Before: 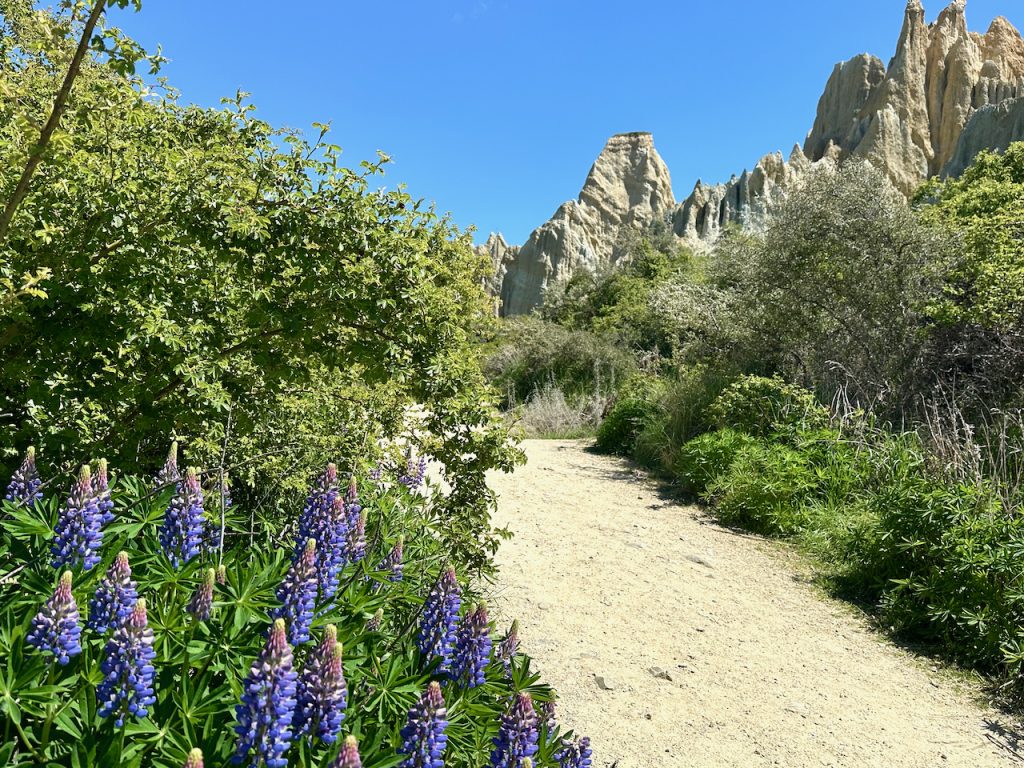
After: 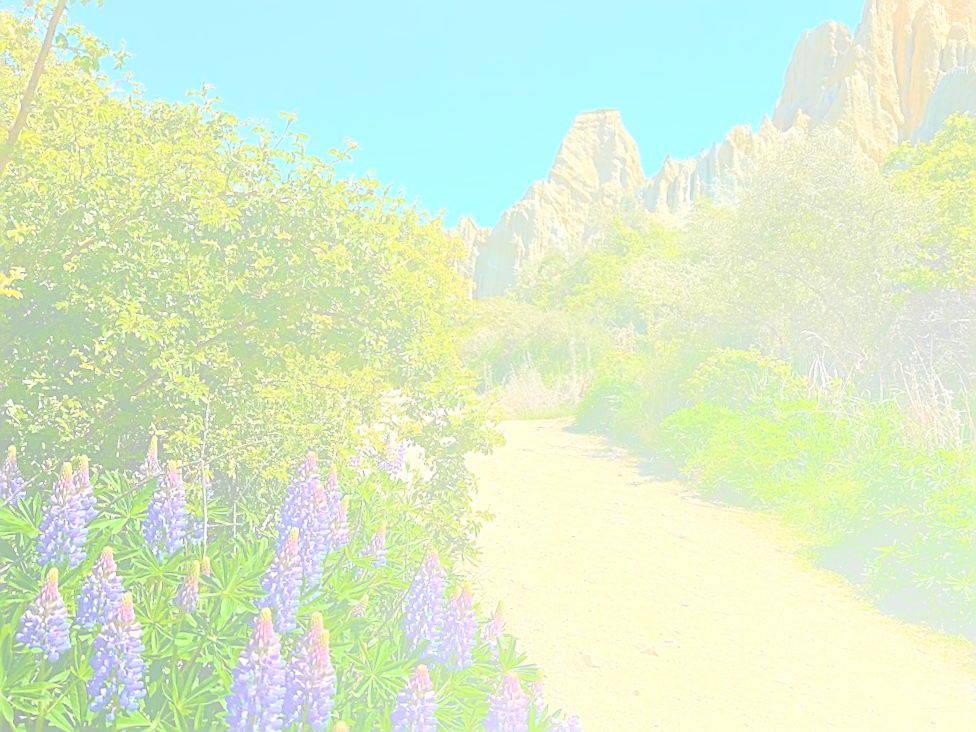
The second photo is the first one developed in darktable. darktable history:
sharpen: amount 0.901
bloom: size 70%, threshold 25%, strength 70%
rotate and perspective: rotation -2.12°, lens shift (vertical) 0.009, lens shift (horizontal) -0.008, automatic cropping original format, crop left 0.036, crop right 0.964, crop top 0.05, crop bottom 0.959
